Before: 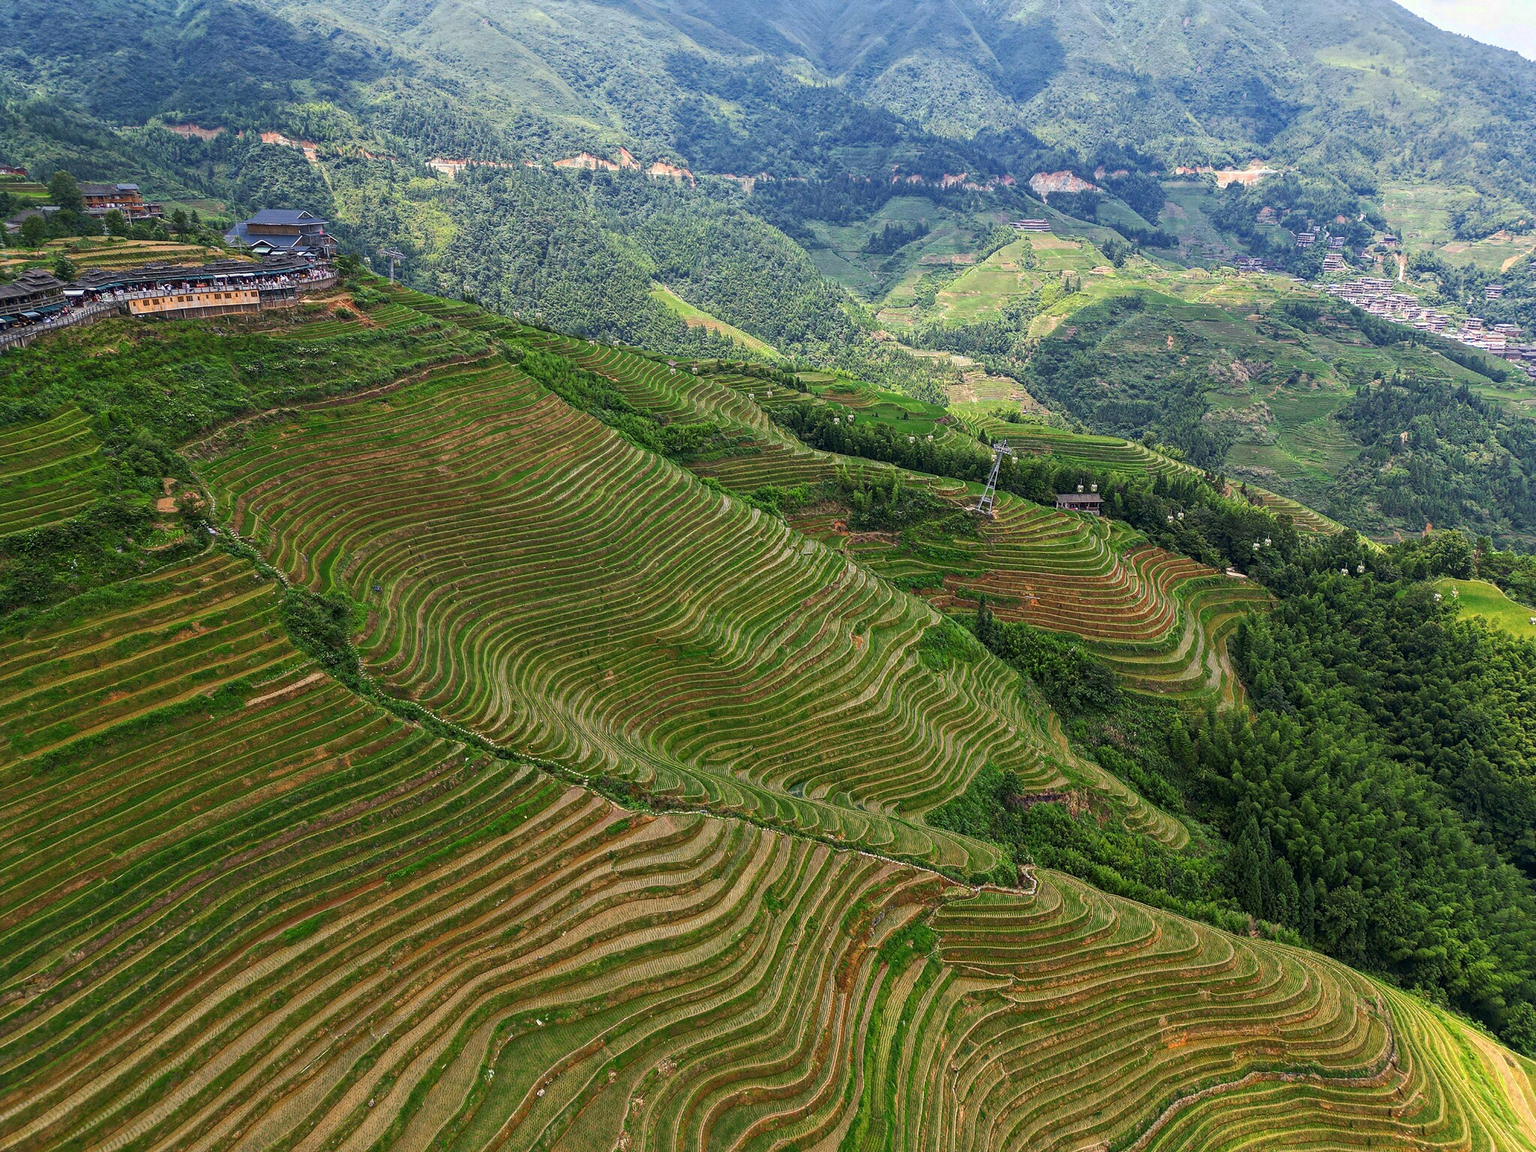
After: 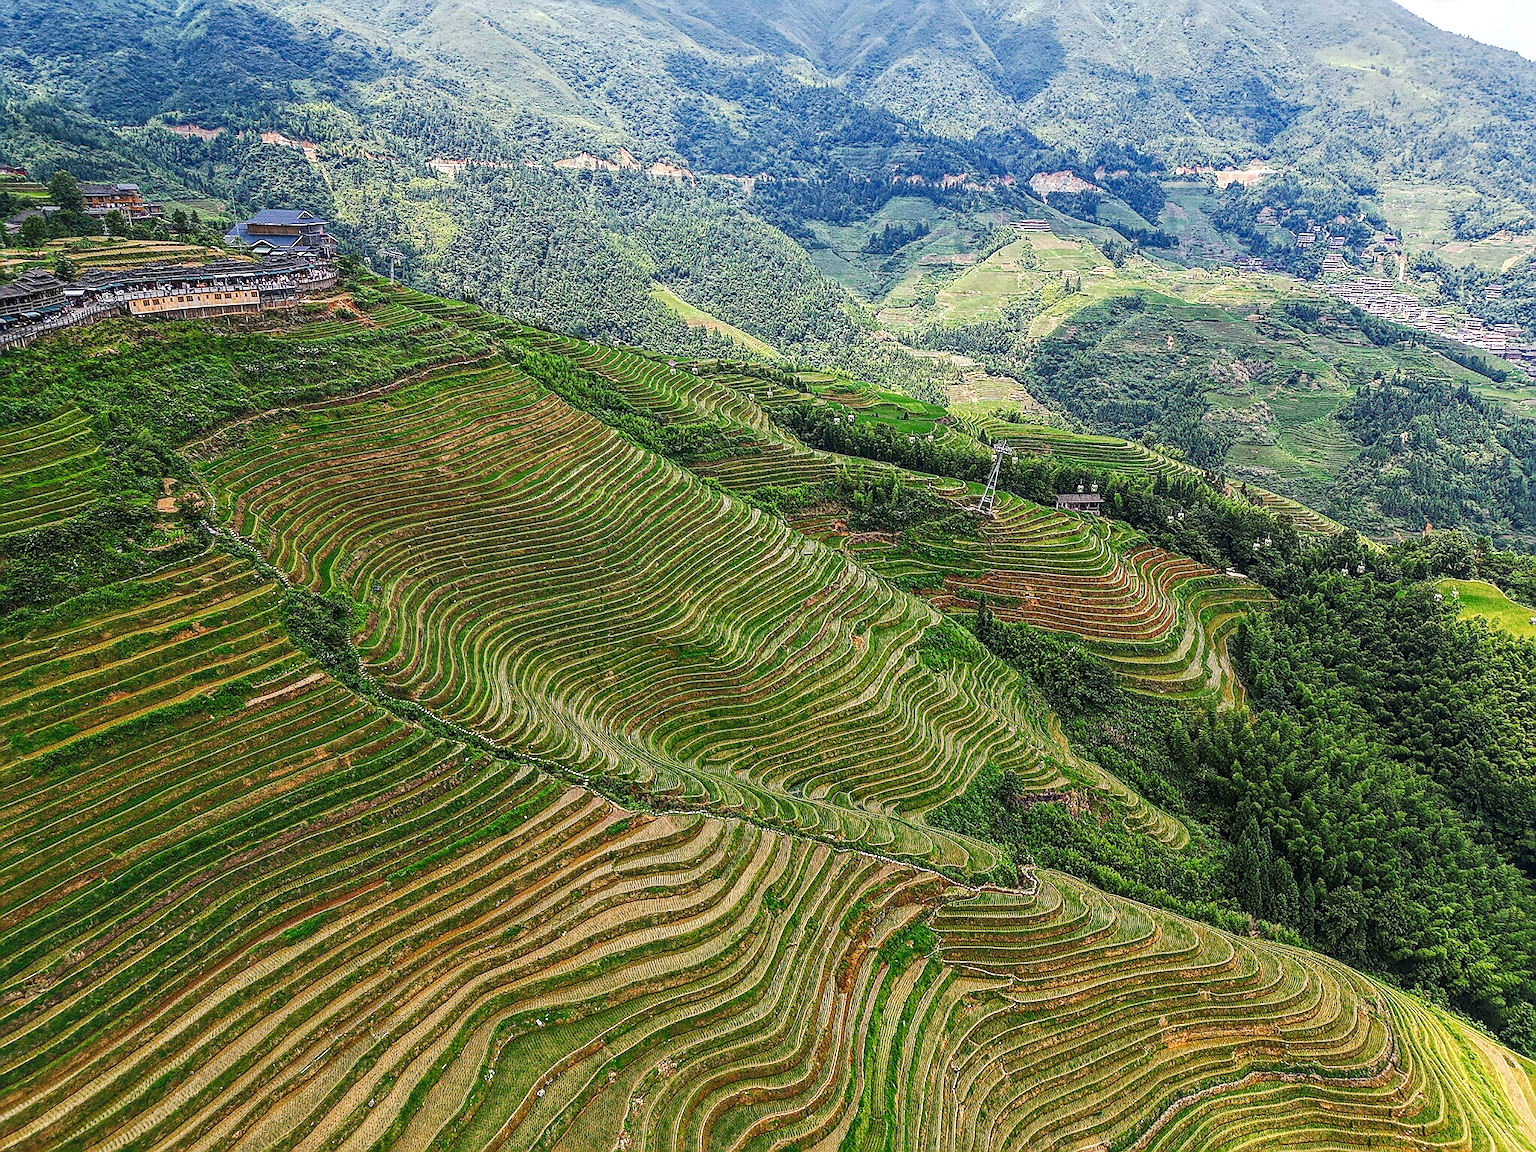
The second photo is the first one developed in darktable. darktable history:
local contrast: detail 130%
tone curve: curves: ch0 [(0, 0) (0.003, 0.049) (0.011, 0.052) (0.025, 0.061) (0.044, 0.08) (0.069, 0.101) (0.1, 0.119) (0.136, 0.139) (0.177, 0.172) (0.224, 0.222) (0.277, 0.292) (0.335, 0.367) (0.399, 0.444) (0.468, 0.538) (0.543, 0.623) (0.623, 0.713) (0.709, 0.784) (0.801, 0.844) (0.898, 0.916) (1, 1)], preserve colors none
sharpen: radius 1.4, amount 1.25, threshold 0.7
